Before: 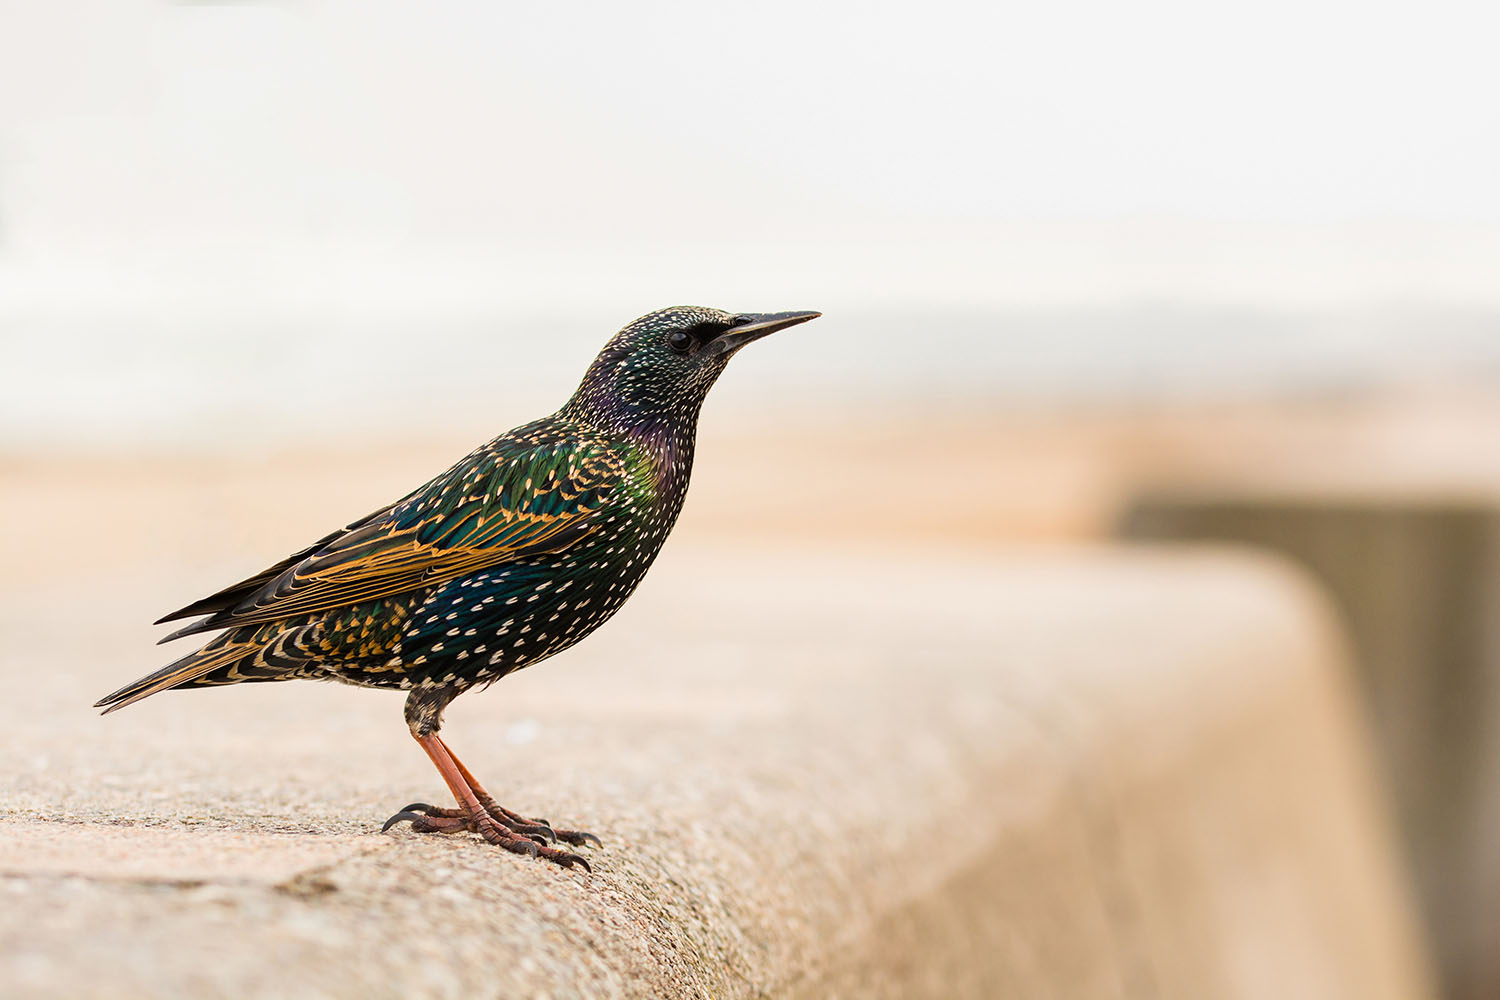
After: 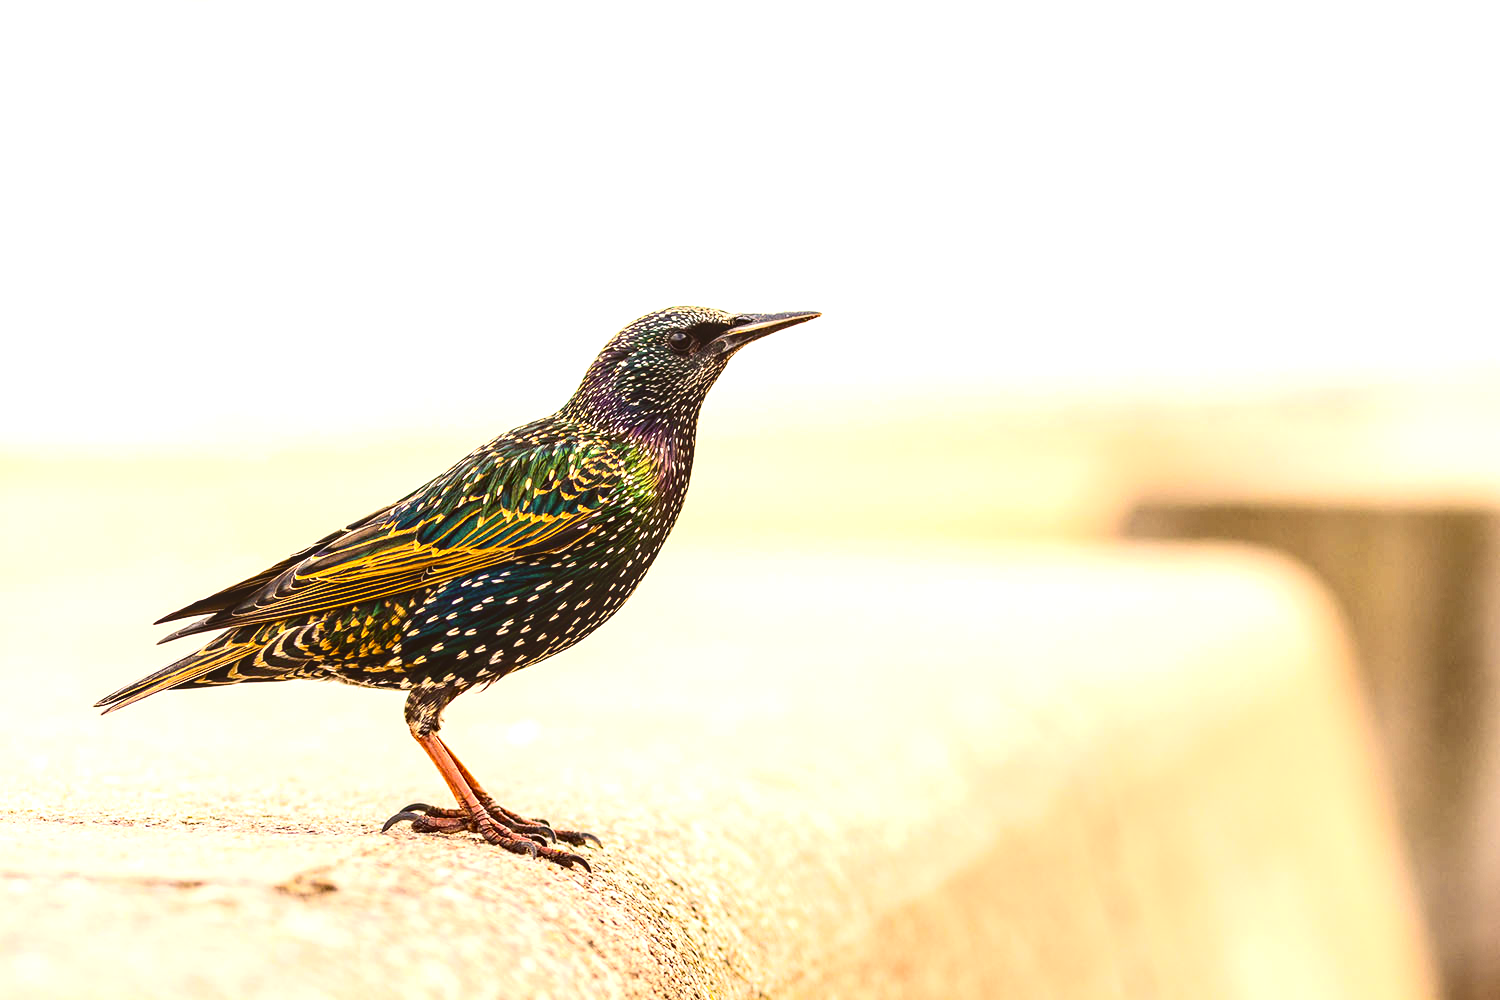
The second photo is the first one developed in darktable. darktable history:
contrast brightness saturation: contrast 0.286
local contrast: on, module defaults
color balance rgb: perceptual saturation grading › global saturation 25.028%, perceptual brilliance grading › global brilliance 25.048%, global vibrance 14.418%
color correction: highlights a* 6.49, highlights b* 7.49, shadows a* 5.99, shadows b* 6.84, saturation 0.892
